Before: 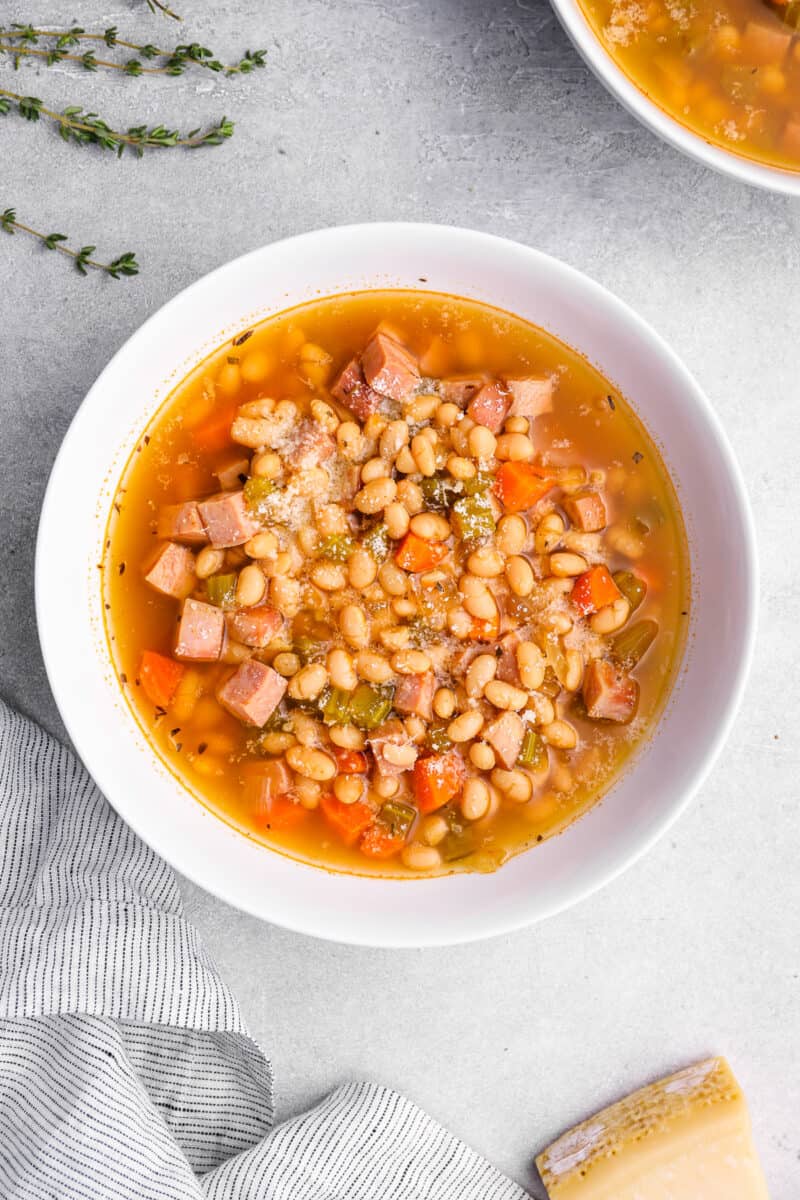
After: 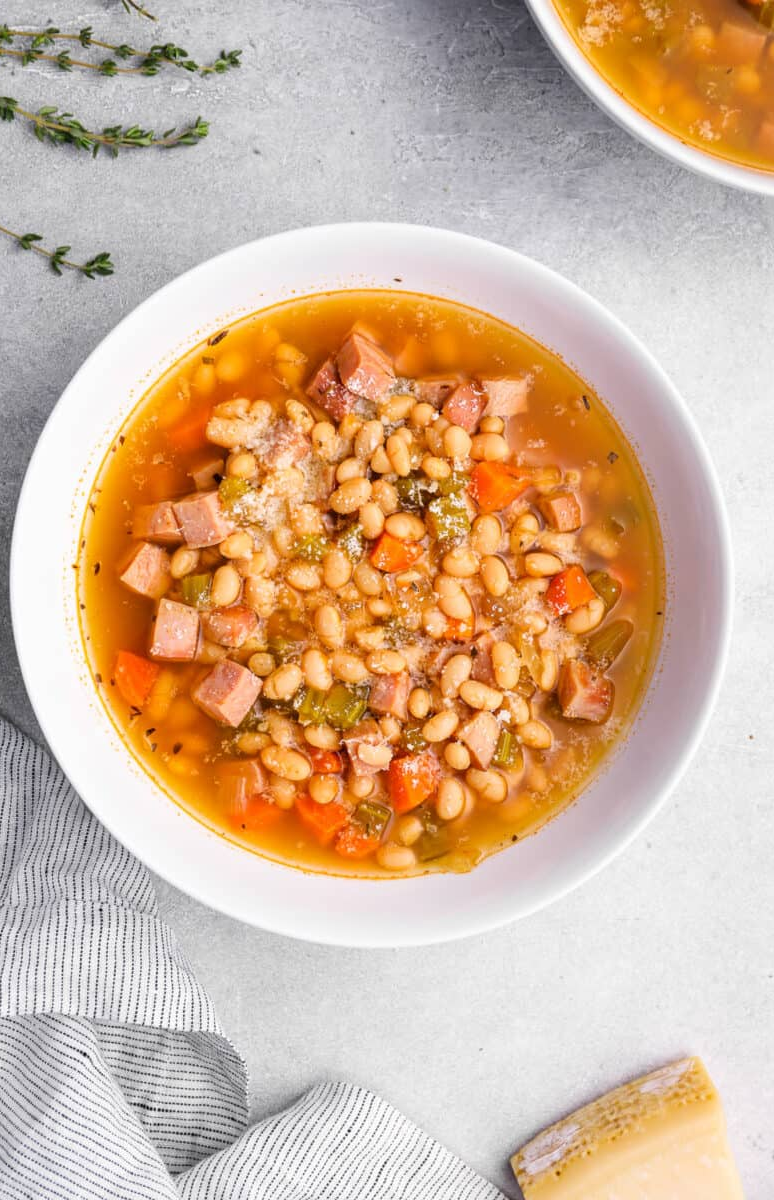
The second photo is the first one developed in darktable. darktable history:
crop and rotate: left 3.202%
